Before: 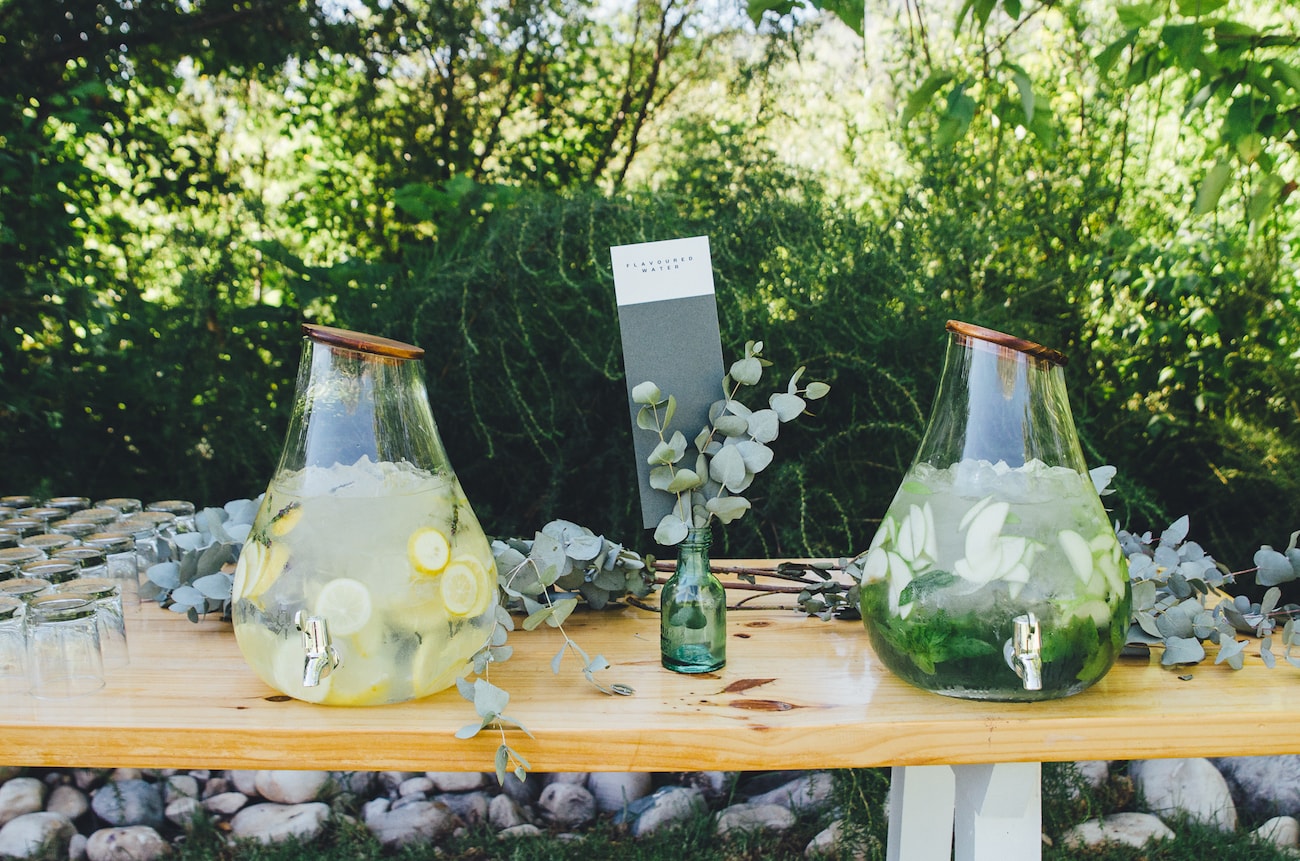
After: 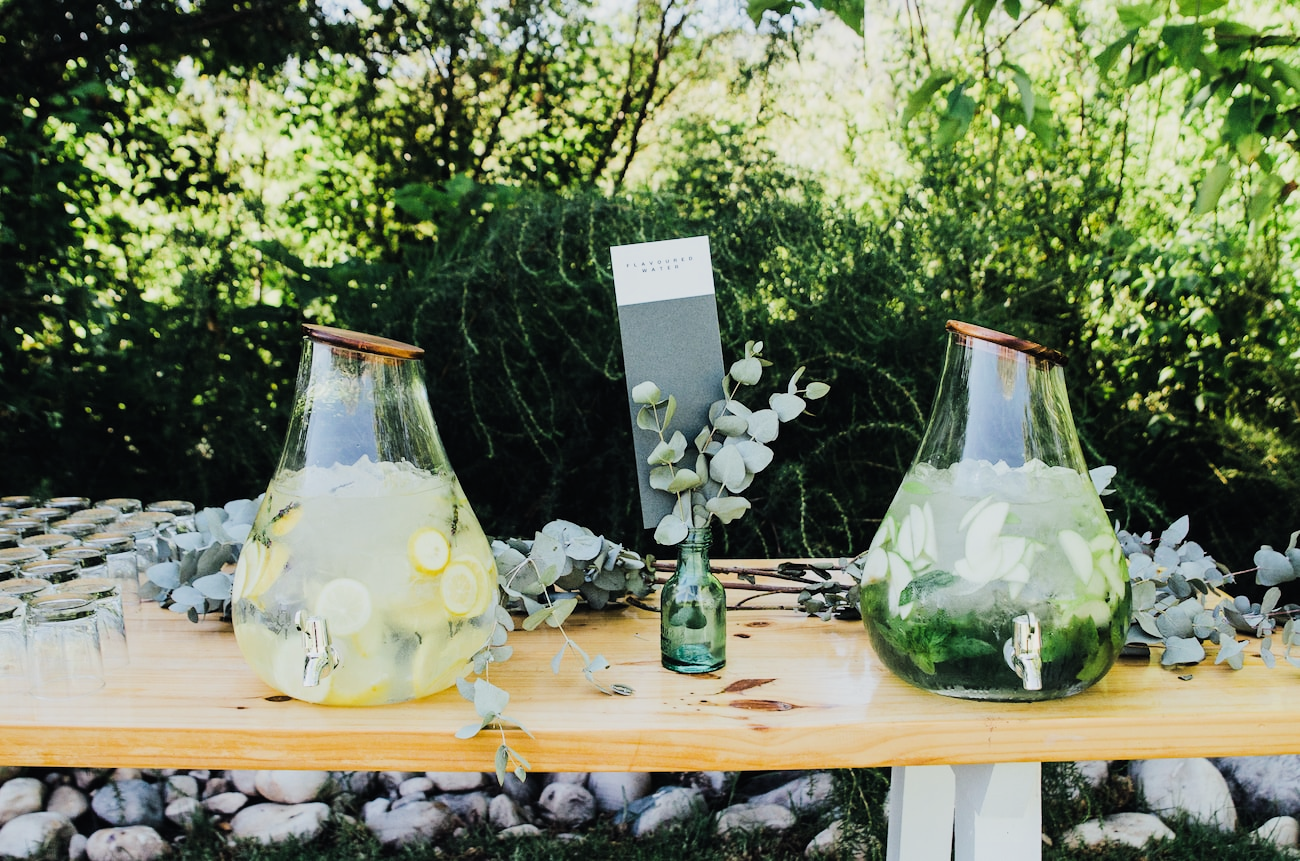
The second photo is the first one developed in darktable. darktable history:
filmic rgb: black relative exposure -7.65 EV, white relative exposure 4.56 EV, hardness 3.61
tone equalizer: -8 EV -0.75 EV, -7 EV -0.7 EV, -6 EV -0.6 EV, -5 EV -0.4 EV, -3 EV 0.4 EV, -2 EV 0.6 EV, -1 EV 0.7 EV, +0 EV 0.75 EV, edges refinement/feathering 500, mask exposure compensation -1.57 EV, preserve details no
